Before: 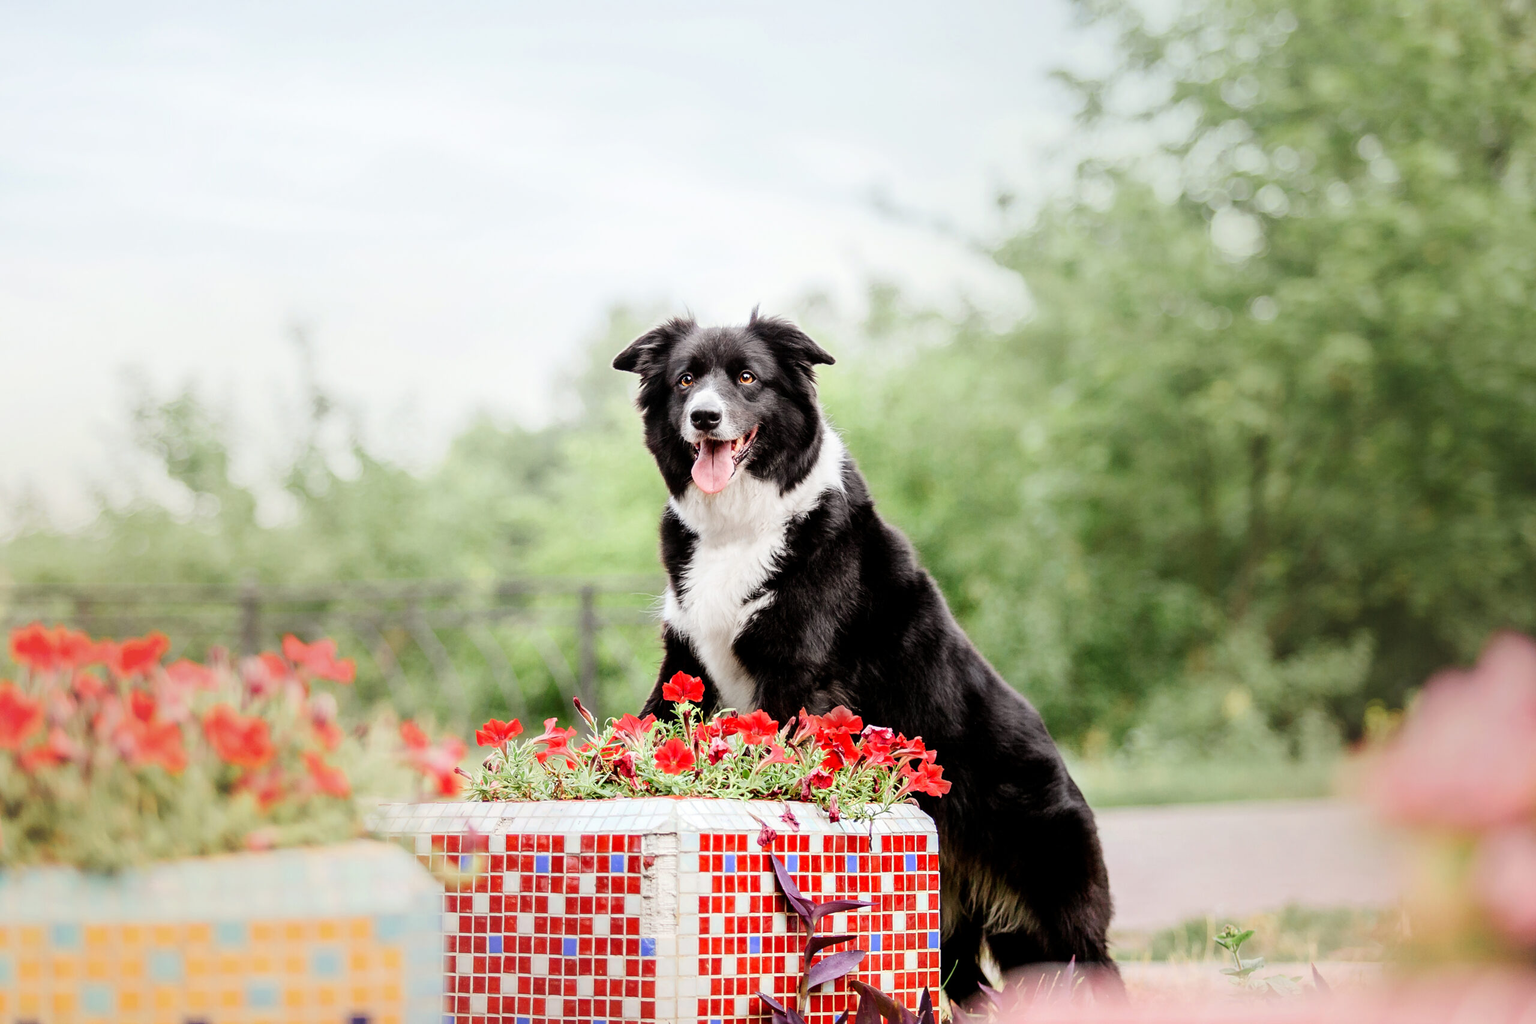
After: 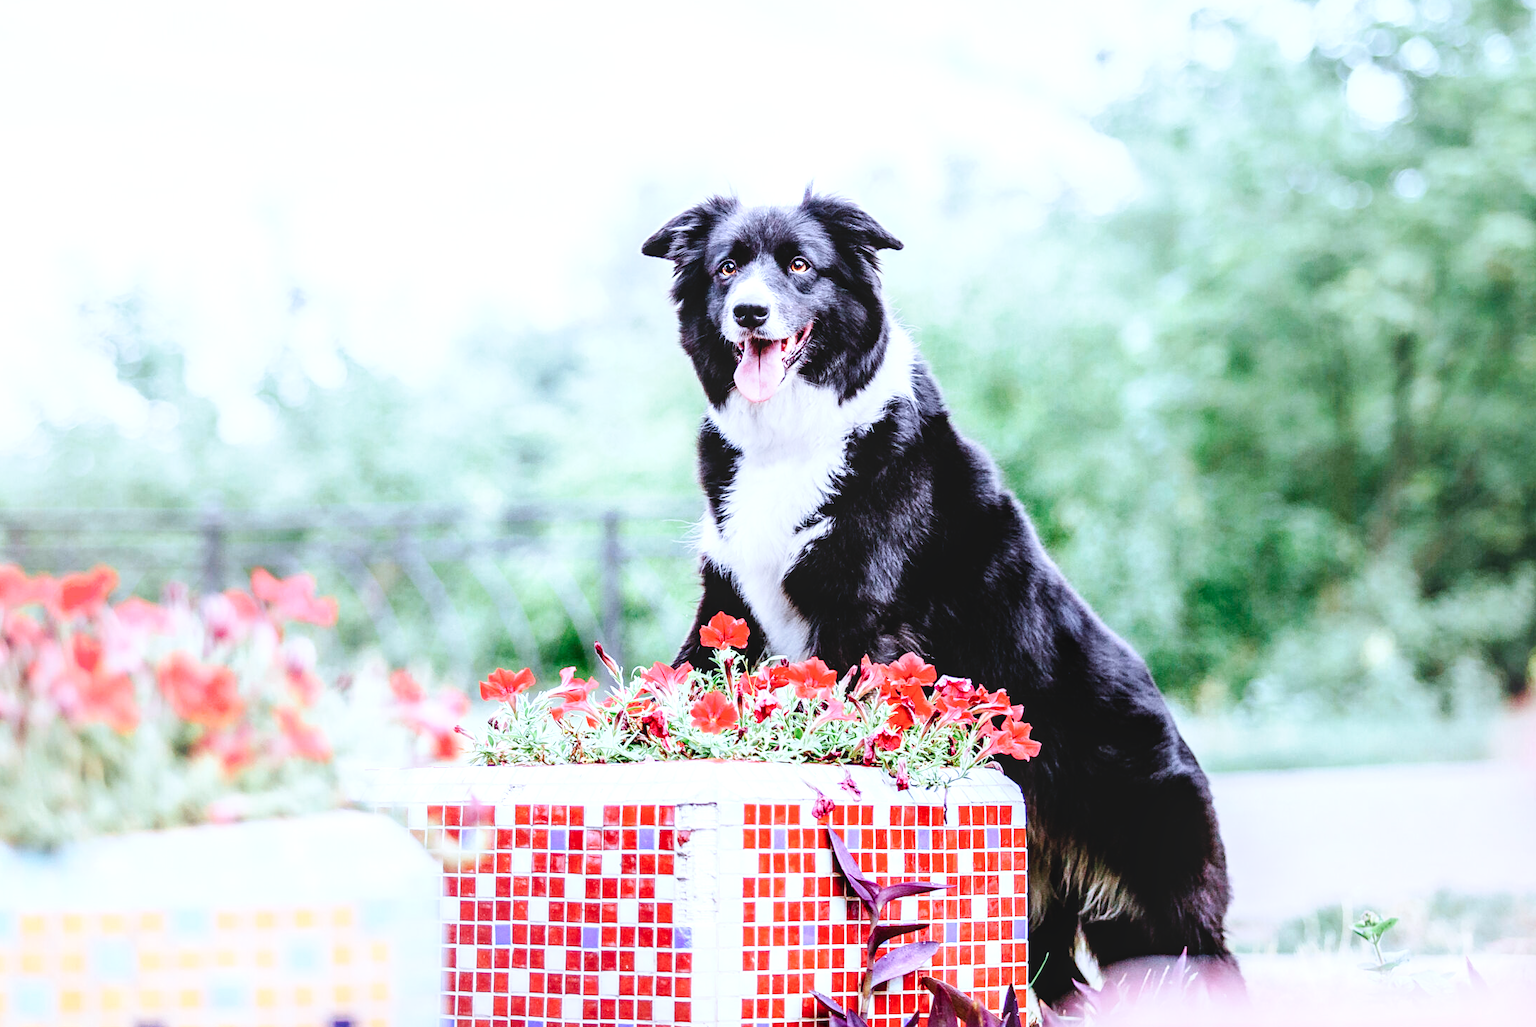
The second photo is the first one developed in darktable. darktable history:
local contrast: on, module defaults
color calibration: illuminant as shot in camera, adaptation linear Bradford (ICC v4), x 0.405, y 0.406, temperature 3589.67 K
exposure: black level correction 0, exposure 0.499 EV, compensate exposure bias true, compensate highlight preservation false
tone curve: curves: ch0 [(0, 0.023) (0.087, 0.065) (0.184, 0.168) (0.45, 0.54) (0.57, 0.683) (0.722, 0.825) (0.877, 0.948) (1, 1)]; ch1 [(0, 0) (0.388, 0.369) (0.44, 0.44) (0.489, 0.481) (0.534, 0.551) (0.657, 0.659) (1, 1)]; ch2 [(0, 0) (0.353, 0.317) (0.408, 0.427) (0.472, 0.46) (0.5, 0.496) (0.537, 0.539) (0.576, 0.592) (0.625, 0.631) (1, 1)], preserve colors none
crop and rotate: left 4.567%, top 14.988%, right 10.682%
